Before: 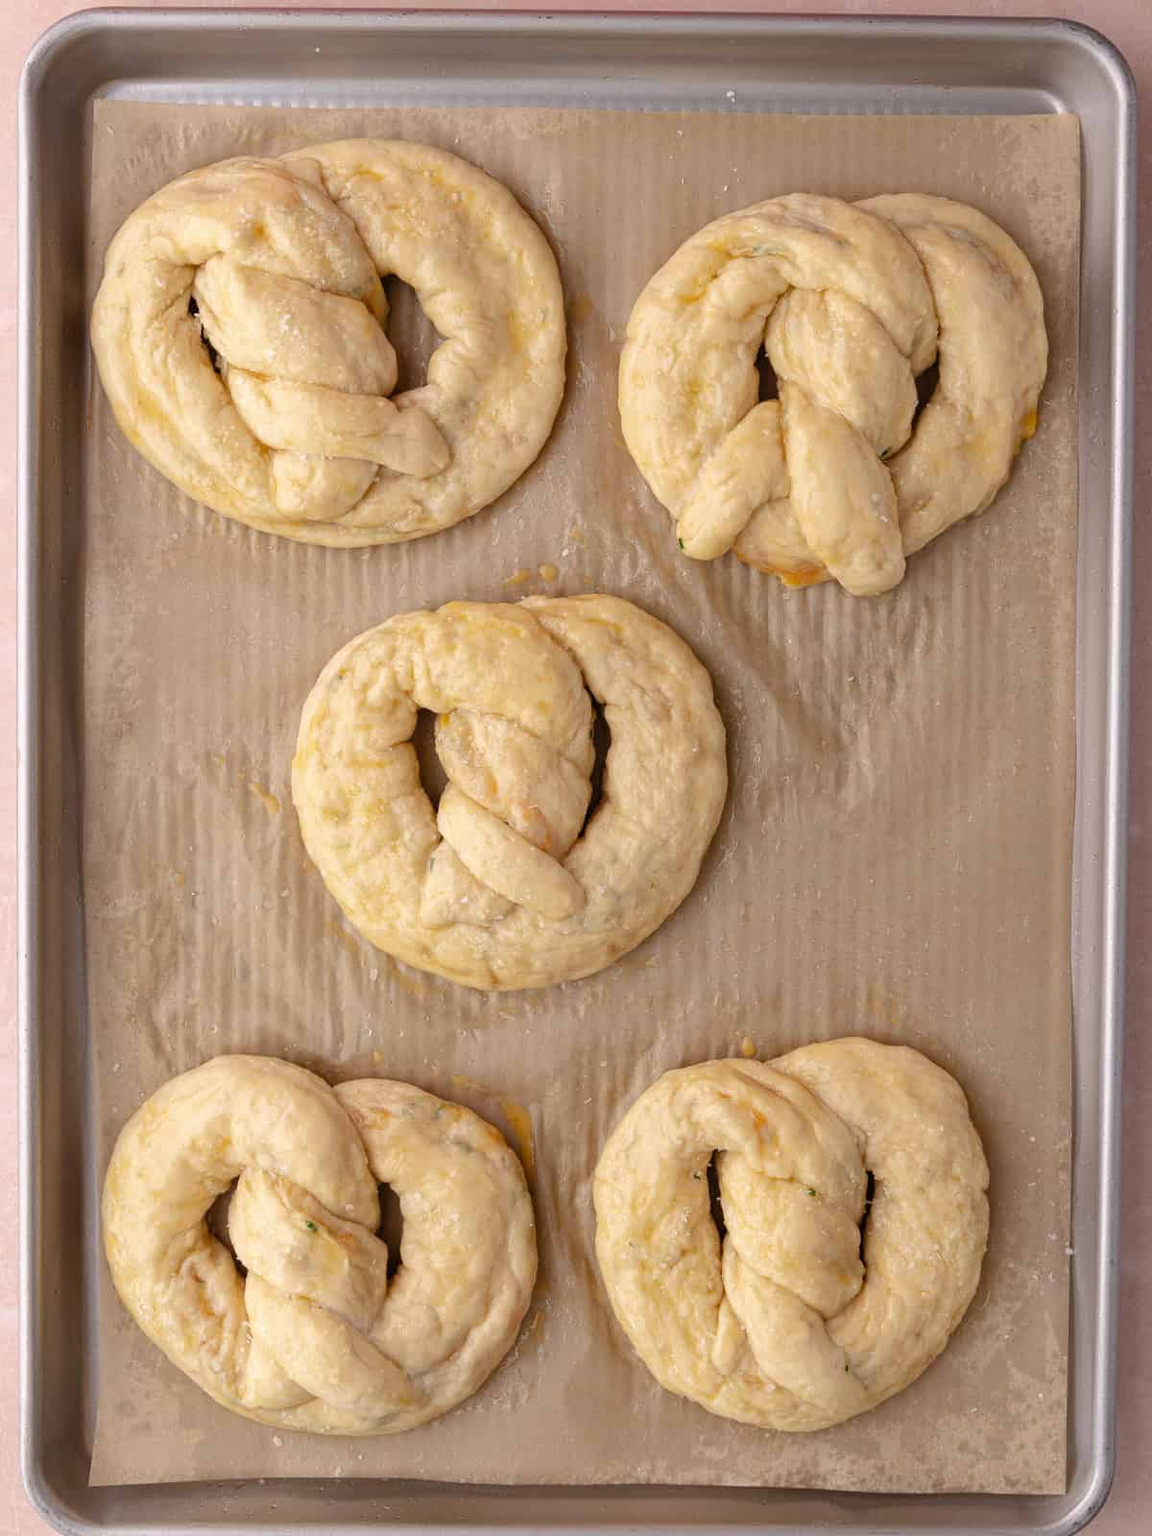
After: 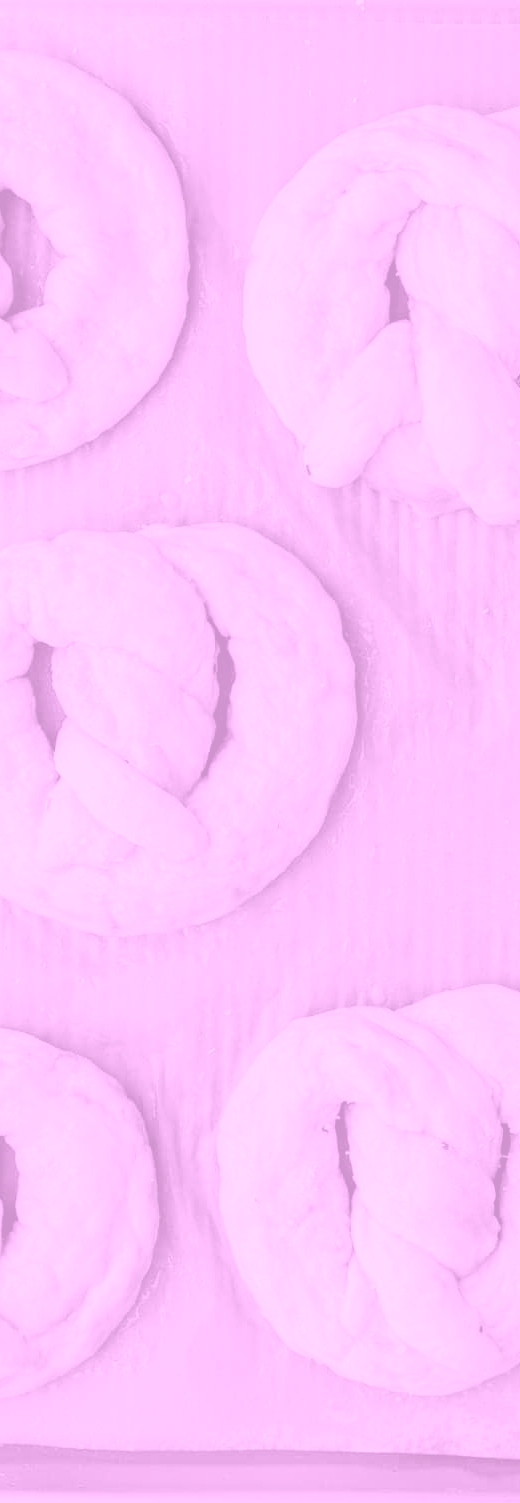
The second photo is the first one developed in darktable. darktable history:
crop: left 33.452%, top 6.025%, right 23.155%
exposure: black level correction 0.001, exposure 0.14 EV, compensate highlight preservation false
colorize: hue 331.2°, saturation 75%, source mix 30.28%, lightness 70.52%, version 1
contrast brightness saturation: saturation -0.1
filmic rgb: black relative exposure -6.98 EV, white relative exposure 5.63 EV, hardness 2.86
color zones: curves: ch0 [(0, 0.499) (0.143, 0.5) (0.286, 0.5) (0.429, 0.476) (0.571, 0.284) (0.714, 0.243) (0.857, 0.449) (1, 0.499)]; ch1 [(0, 0.532) (0.143, 0.645) (0.286, 0.696) (0.429, 0.211) (0.571, 0.504) (0.714, 0.493) (0.857, 0.495) (1, 0.532)]; ch2 [(0, 0.5) (0.143, 0.5) (0.286, 0.427) (0.429, 0.324) (0.571, 0.5) (0.714, 0.5) (0.857, 0.5) (1, 0.5)]
local contrast: highlights 61%, detail 143%, midtone range 0.428
velvia: on, module defaults
